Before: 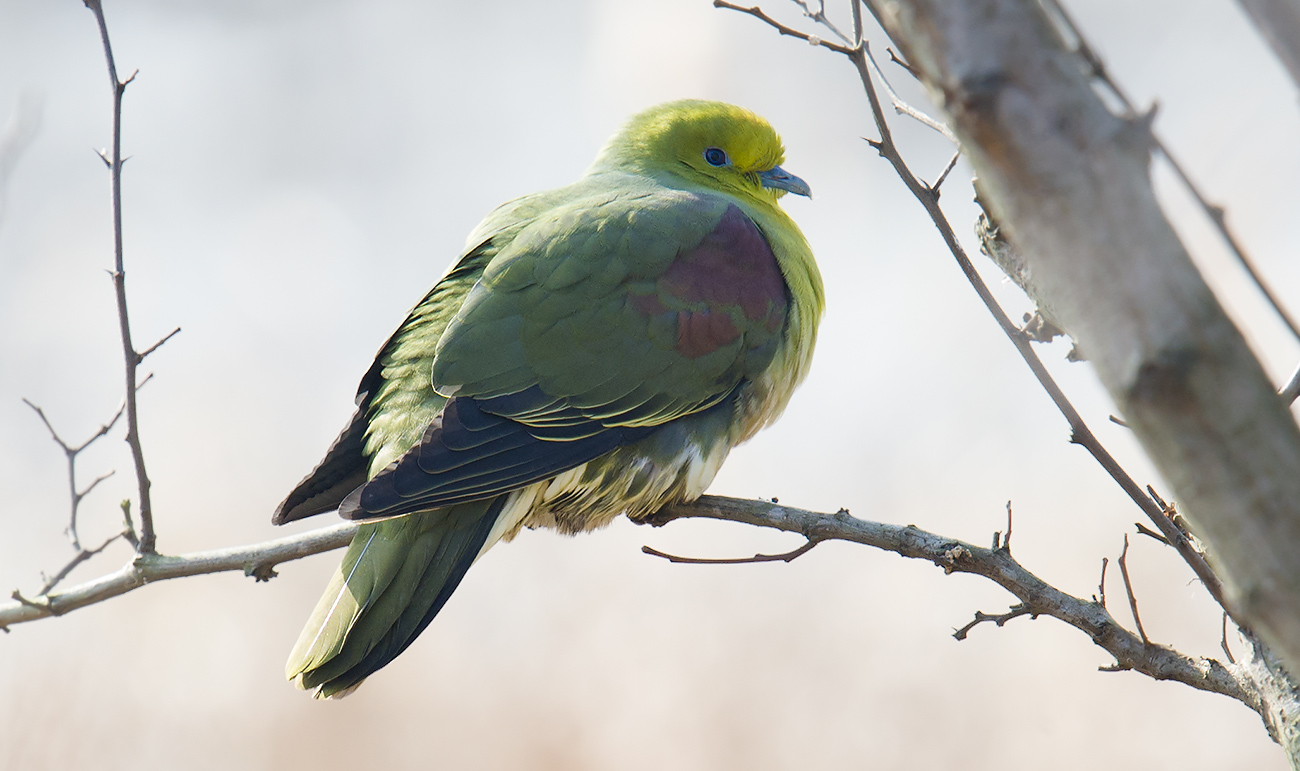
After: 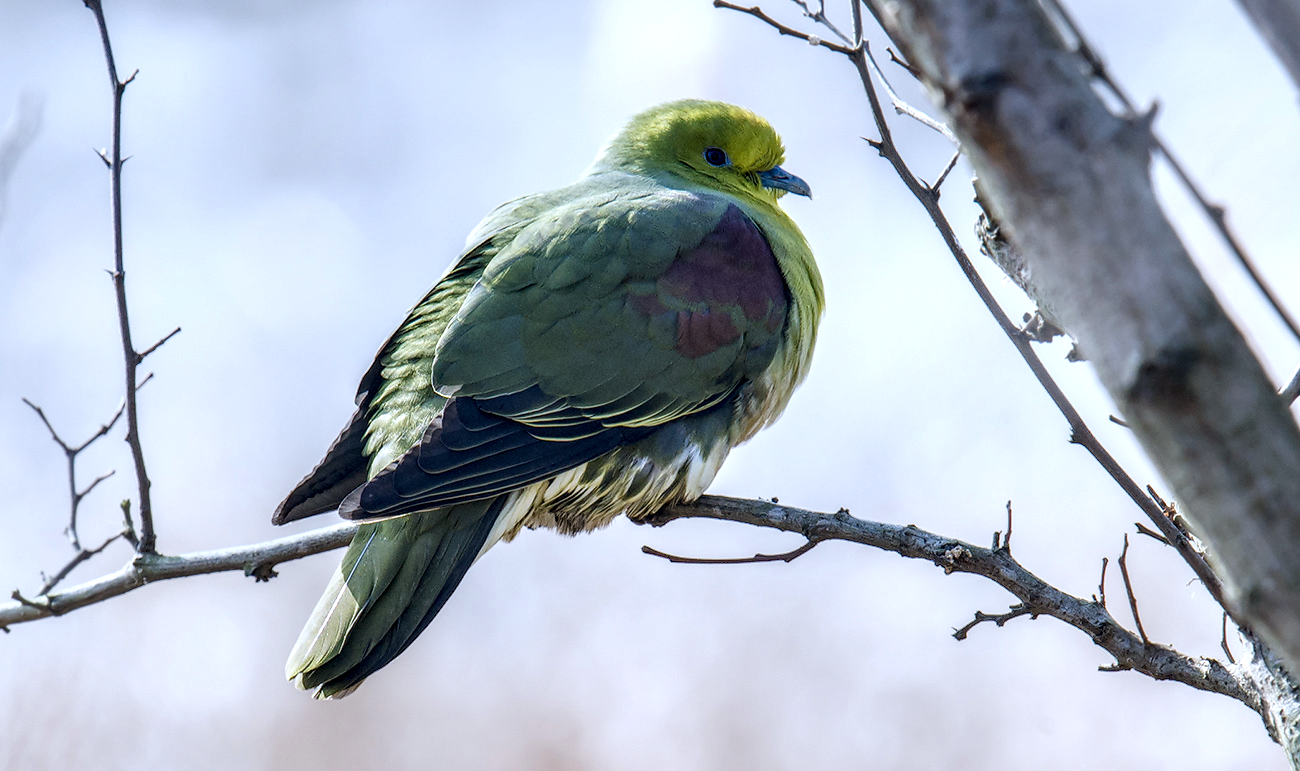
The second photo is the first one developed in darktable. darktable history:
local contrast: highlights 18%, detail 185%
color calibration: illuminant custom, x 0.371, y 0.381, temperature 4282.63 K
